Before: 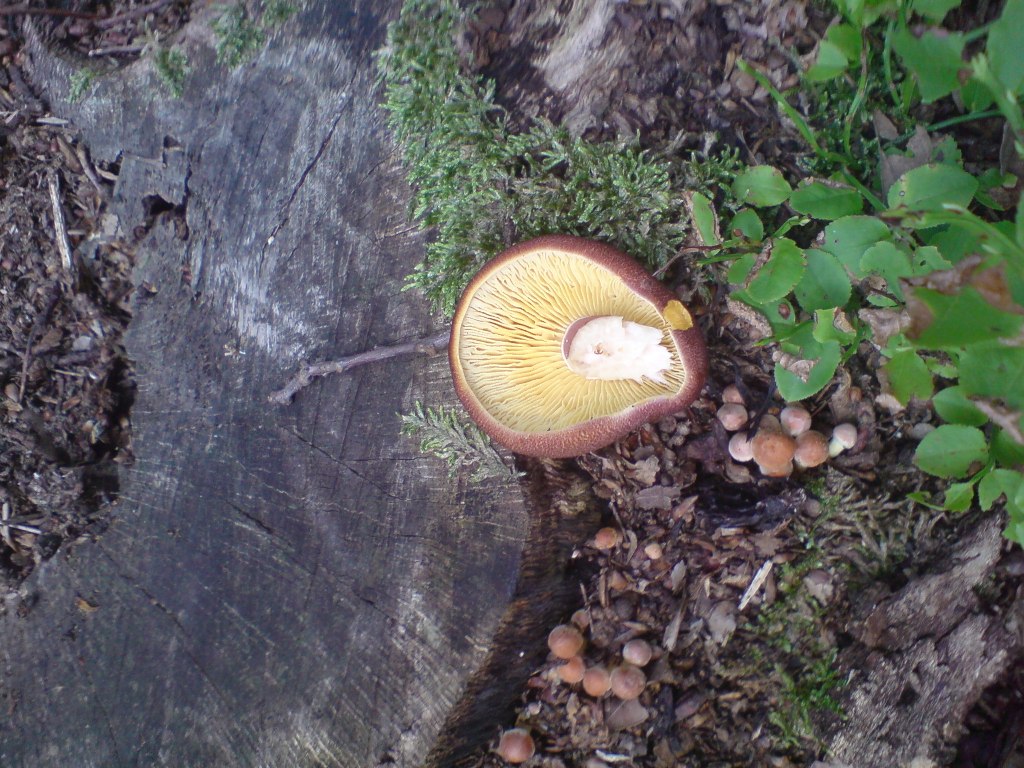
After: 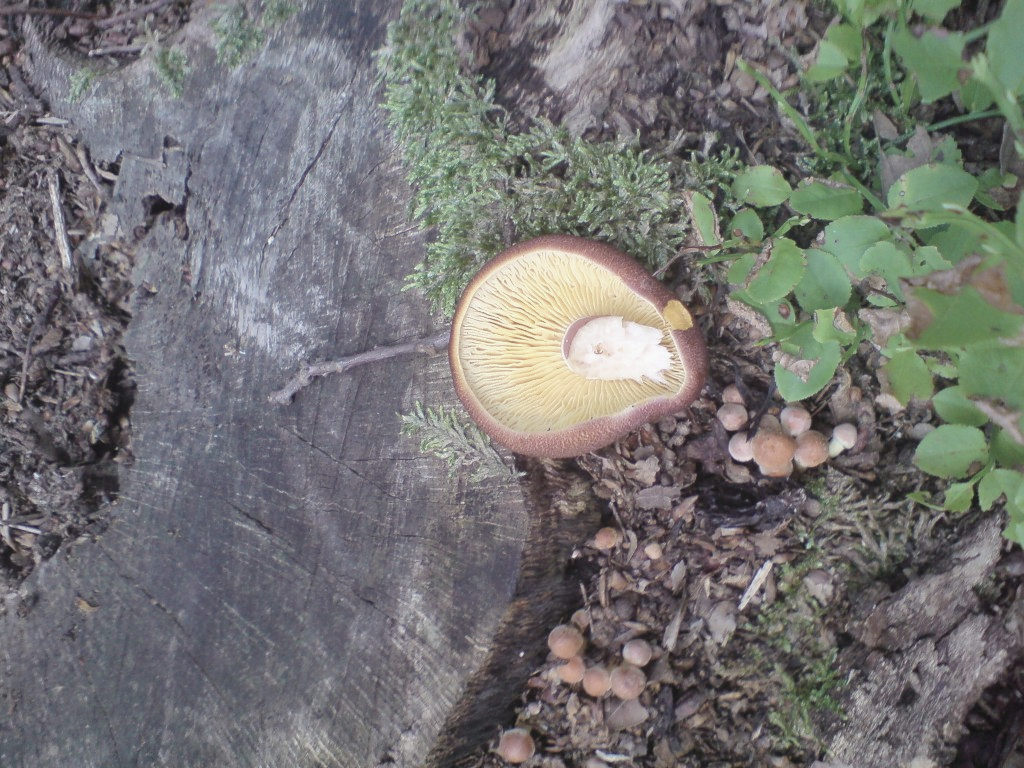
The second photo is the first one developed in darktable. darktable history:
contrast brightness saturation: brightness 0.187, saturation -0.481
velvia: on, module defaults
shadows and highlights: shadows -20.59, white point adjustment -1.89, highlights -35.19
tone equalizer: edges refinement/feathering 500, mask exposure compensation -1.57 EV, preserve details guided filter
